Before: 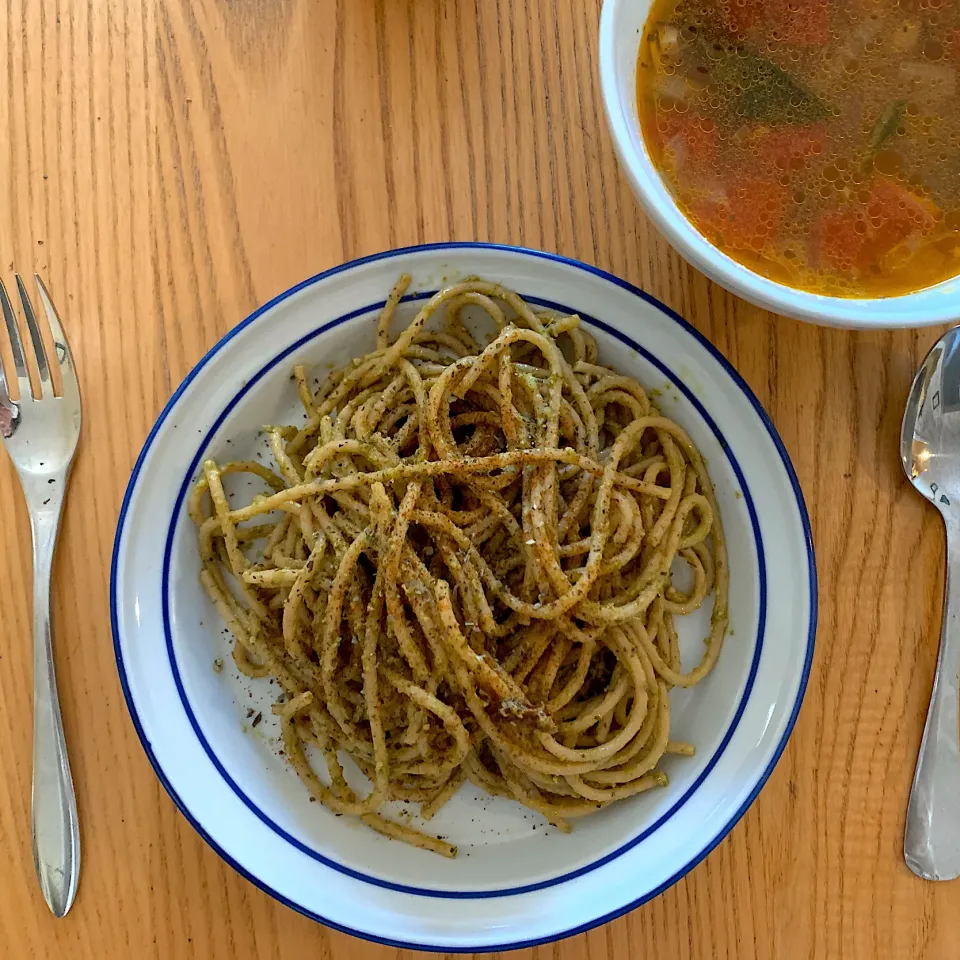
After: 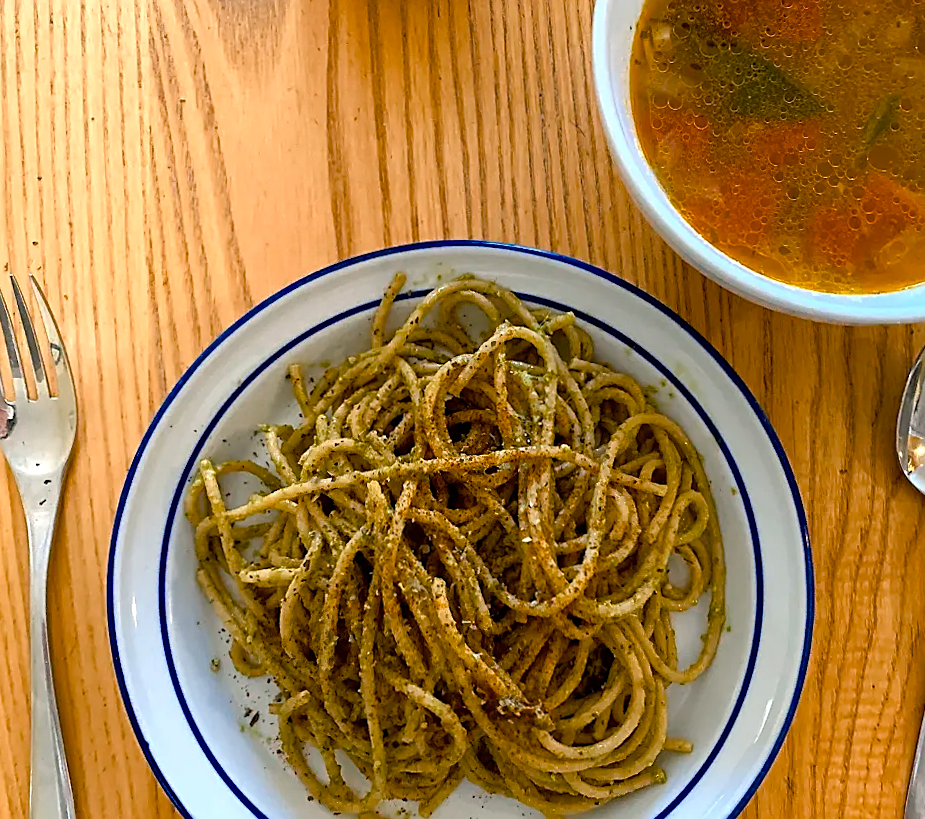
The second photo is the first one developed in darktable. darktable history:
sharpen: on, module defaults
crop and rotate: angle 0.357°, left 0.201%, right 2.828%, bottom 14.1%
color balance rgb: highlights gain › chroma 1.685%, highlights gain › hue 54.84°, perceptual saturation grading › global saturation 0.097%, perceptual saturation grading › highlights -9.55%, perceptual saturation grading › mid-tones 18.76%, perceptual saturation grading › shadows 29.138%, perceptual brilliance grading › global brilliance 10.732%, global vibrance 16.684%, saturation formula JzAzBz (2021)
color zones: curves: ch0 [(0, 0.465) (0.092, 0.596) (0.289, 0.464) (0.429, 0.453) (0.571, 0.464) (0.714, 0.455) (0.857, 0.462) (1, 0.465)]
